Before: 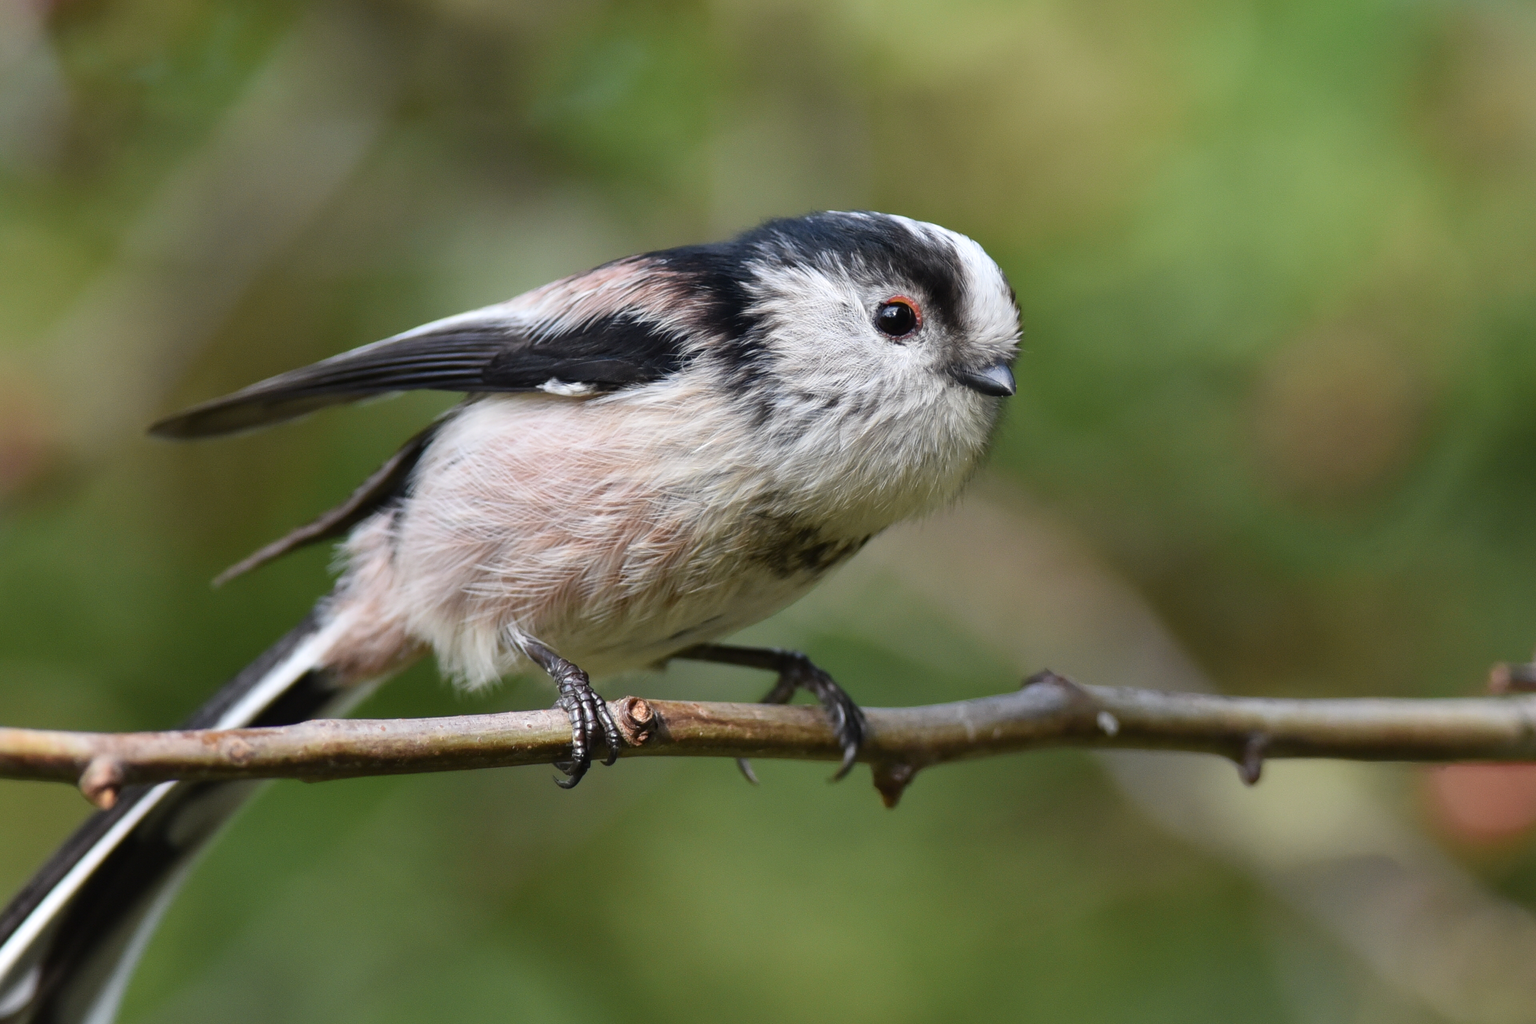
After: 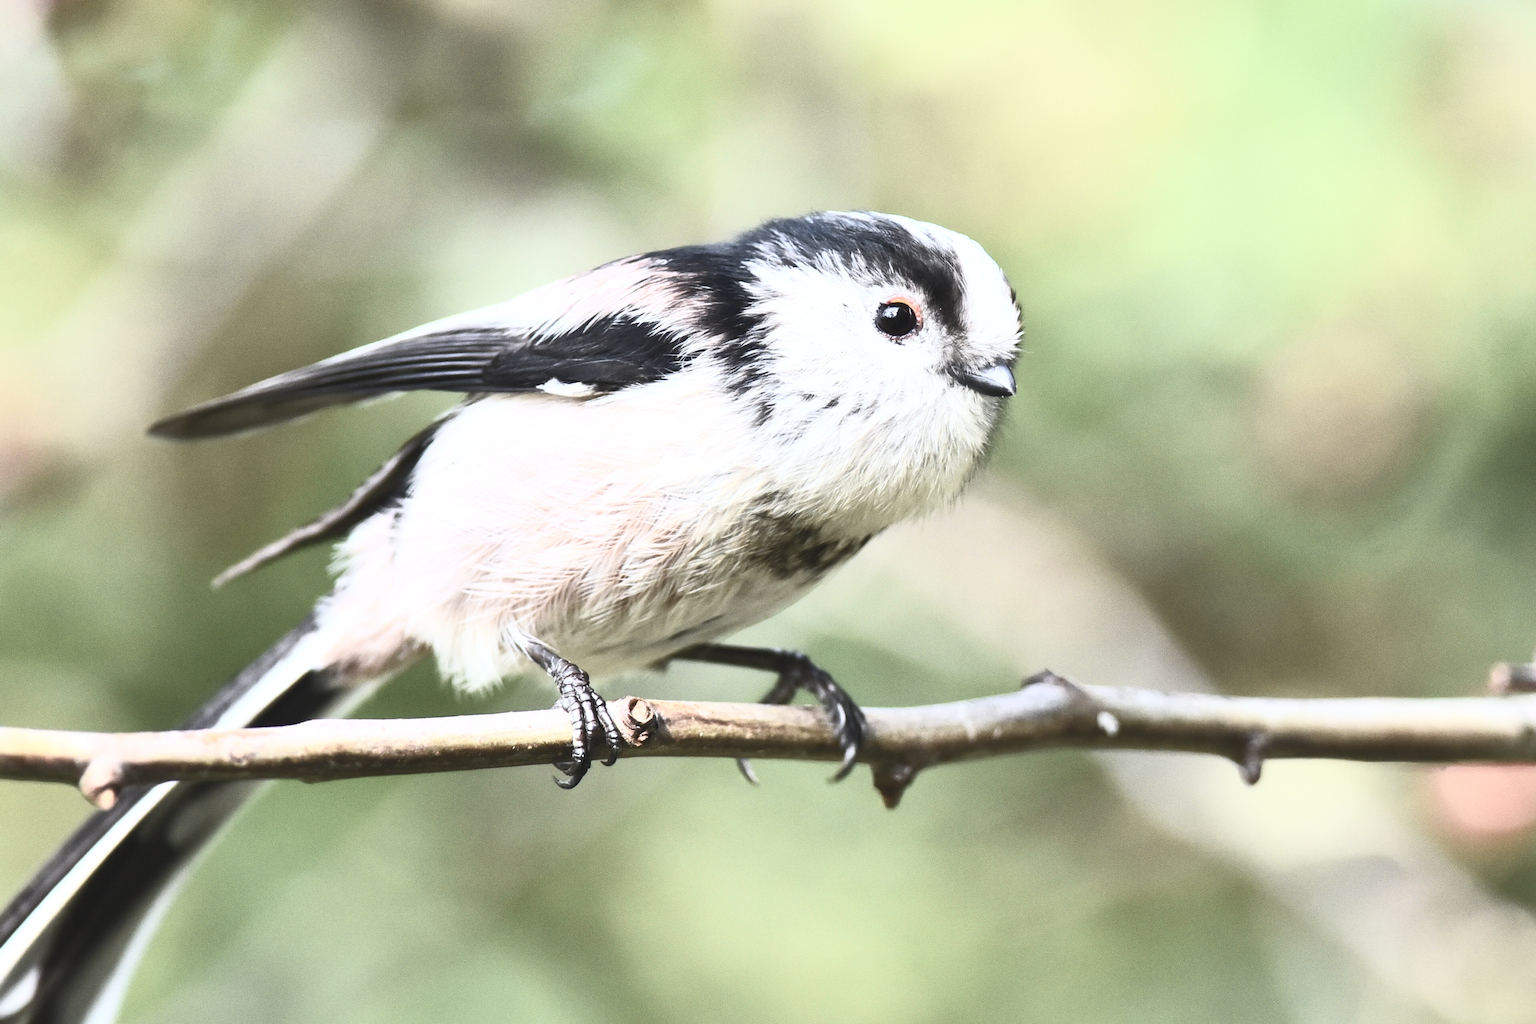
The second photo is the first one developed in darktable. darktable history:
contrast brightness saturation: contrast 0.57, brightness 0.57, saturation -0.34
exposure: black level correction 0, exposure 0.7 EV, compensate exposure bias true, compensate highlight preservation false
white balance: red 0.98, blue 1.034
